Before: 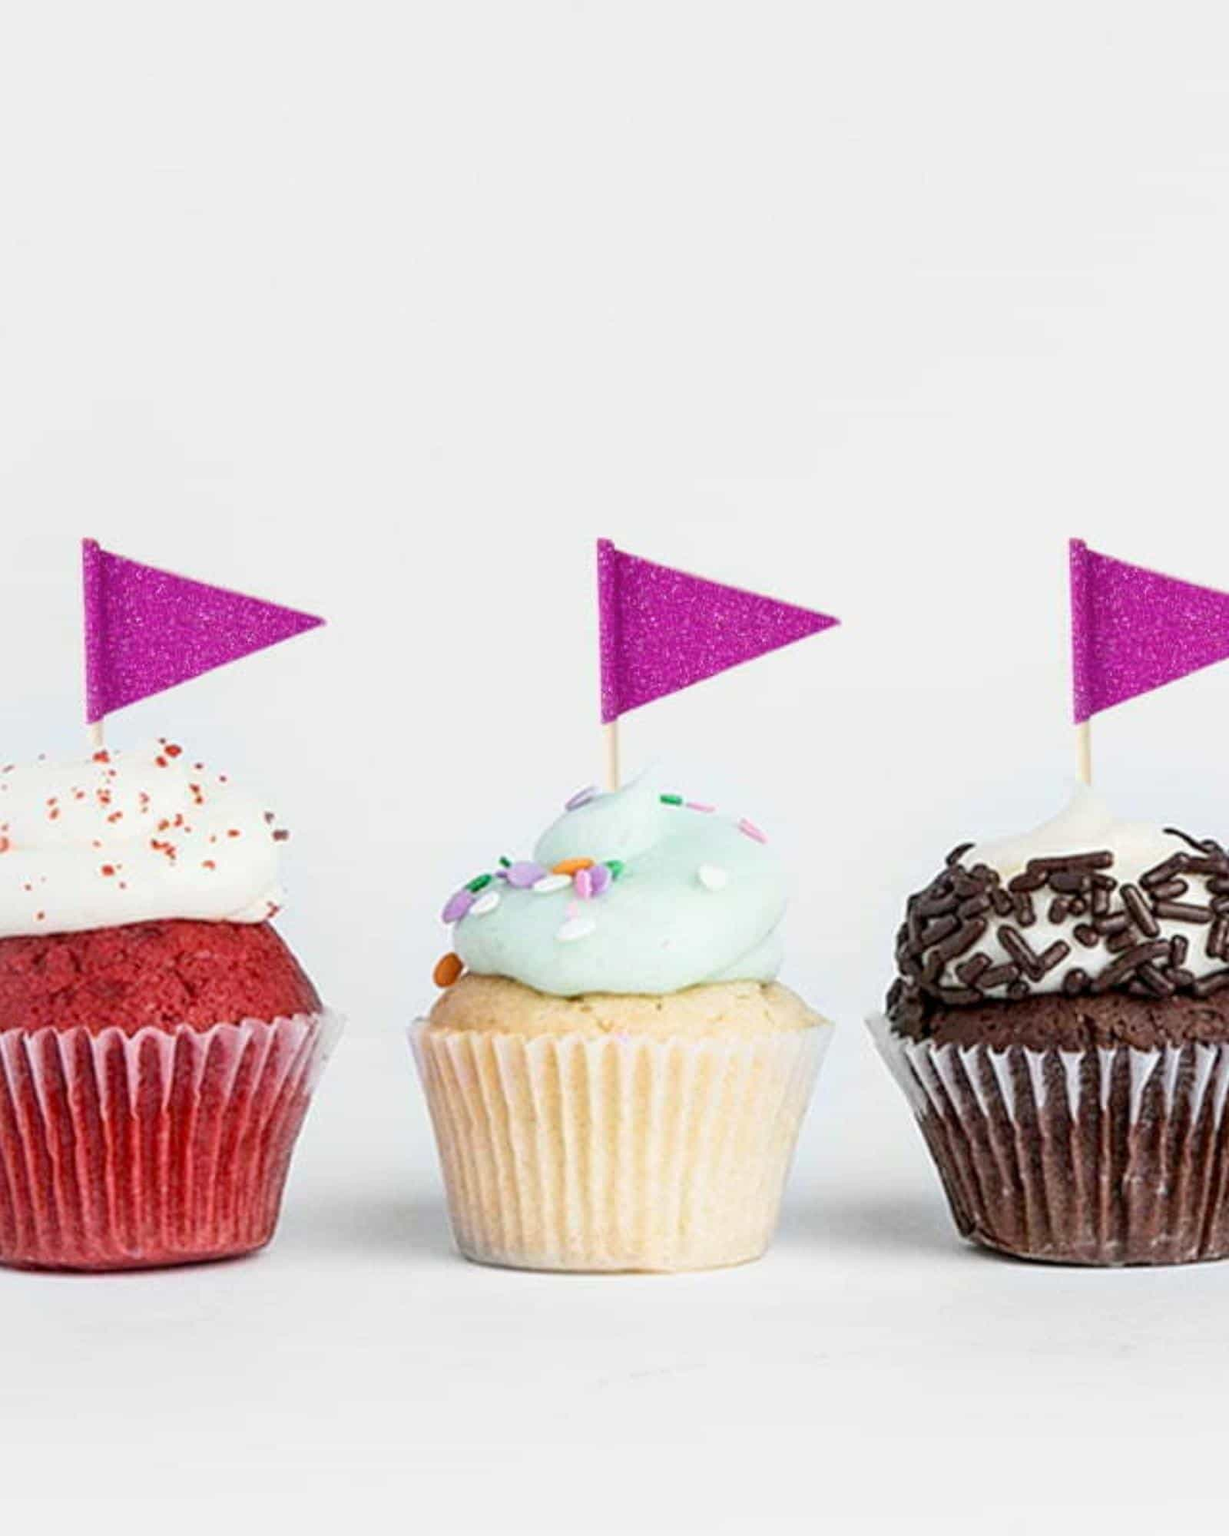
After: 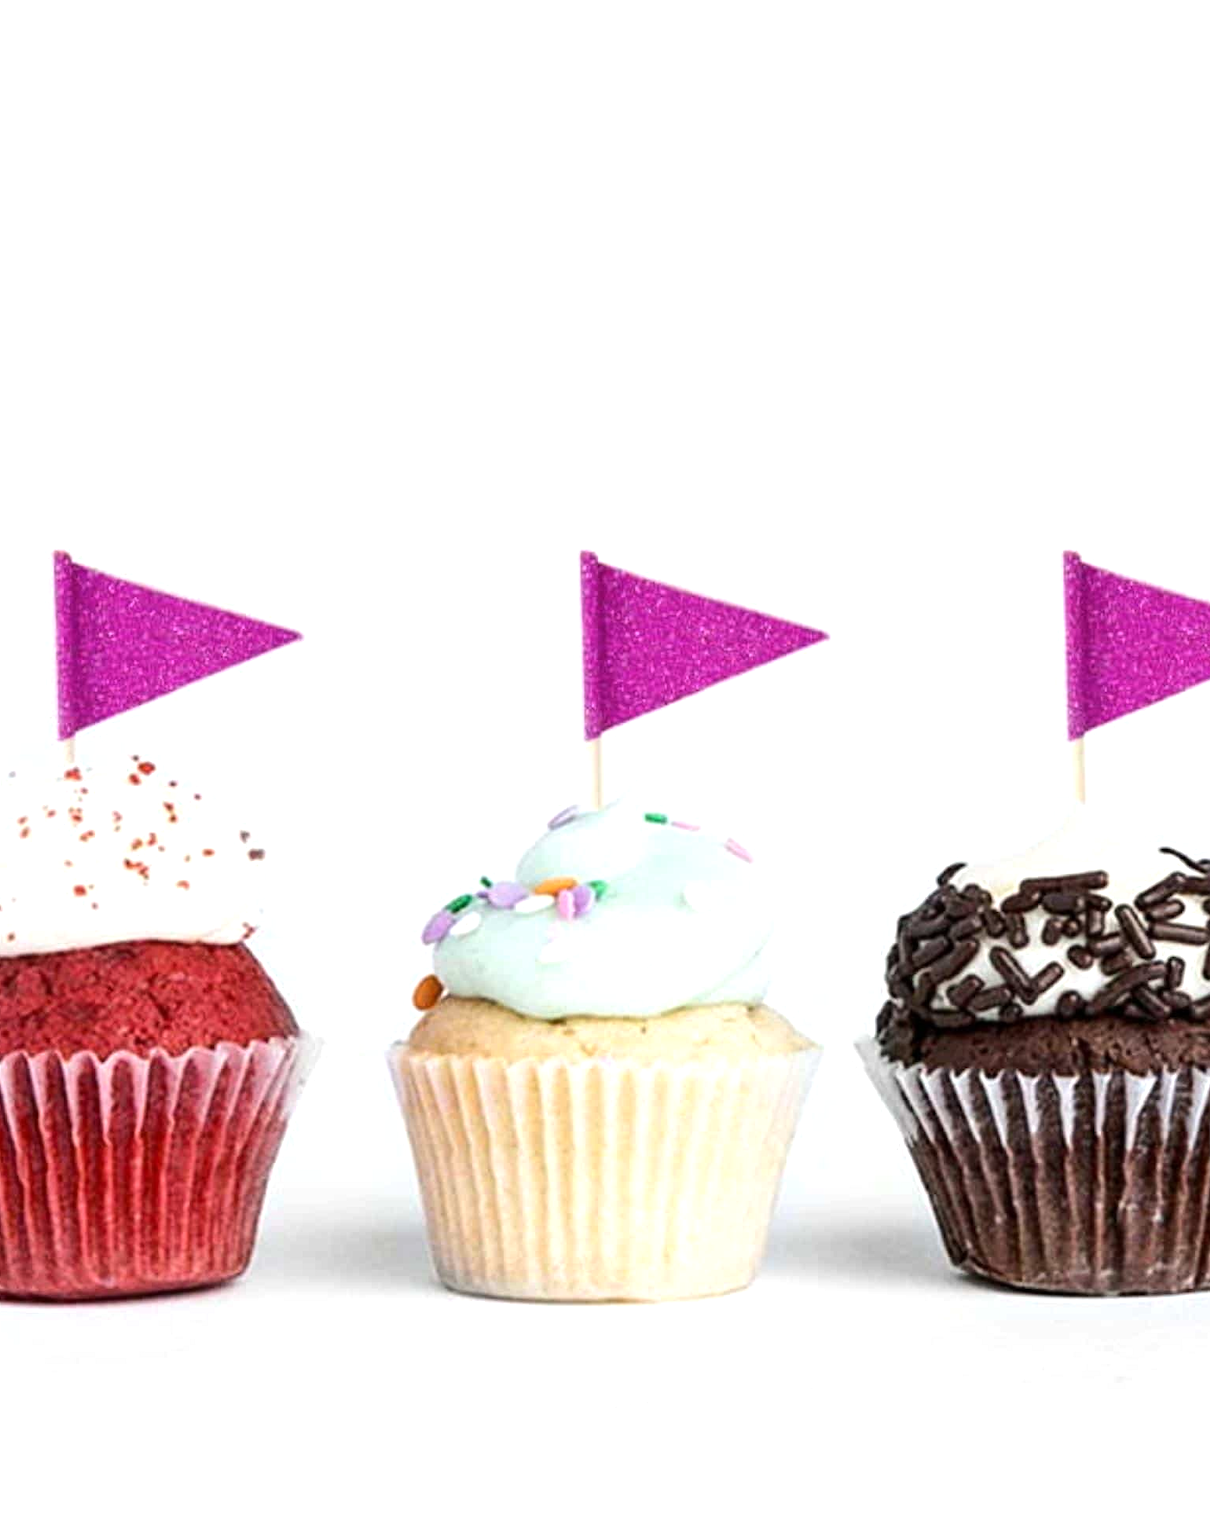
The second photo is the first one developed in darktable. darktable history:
crop and rotate: left 2.536%, right 1.107%, bottom 2.246%
tone equalizer: -8 EV -0.417 EV, -7 EV -0.389 EV, -6 EV -0.333 EV, -5 EV -0.222 EV, -3 EV 0.222 EV, -2 EV 0.333 EV, -1 EV 0.389 EV, +0 EV 0.417 EV, edges refinement/feathering 500, mask exposure compensation -1.57 EV, preserve details no
